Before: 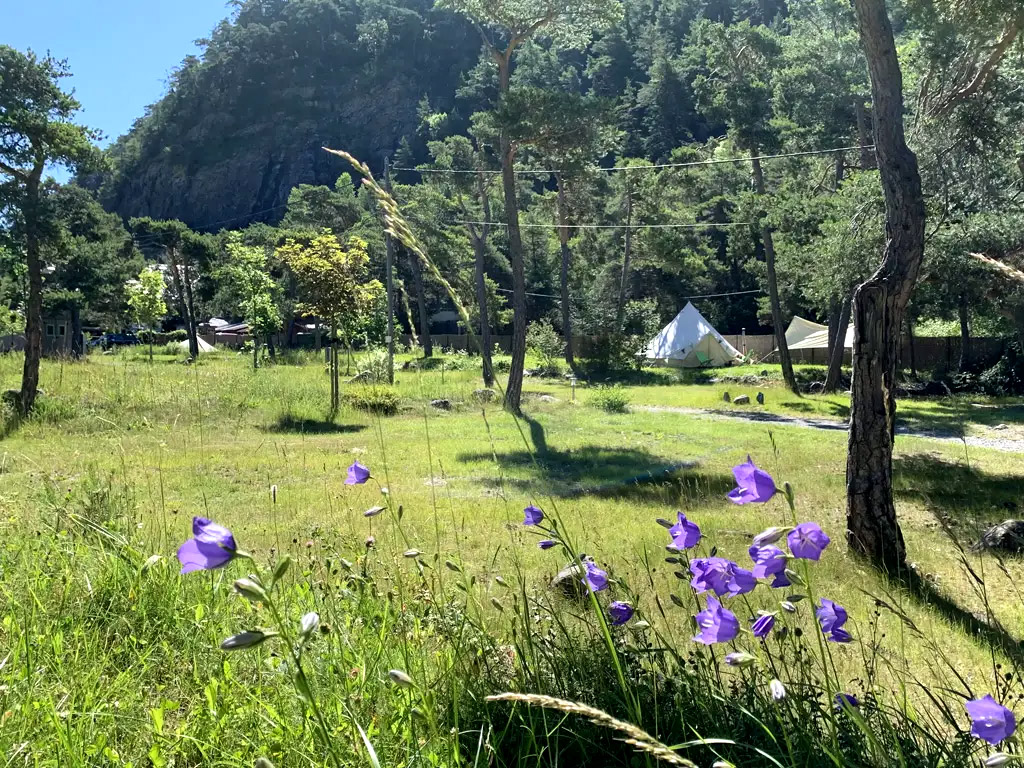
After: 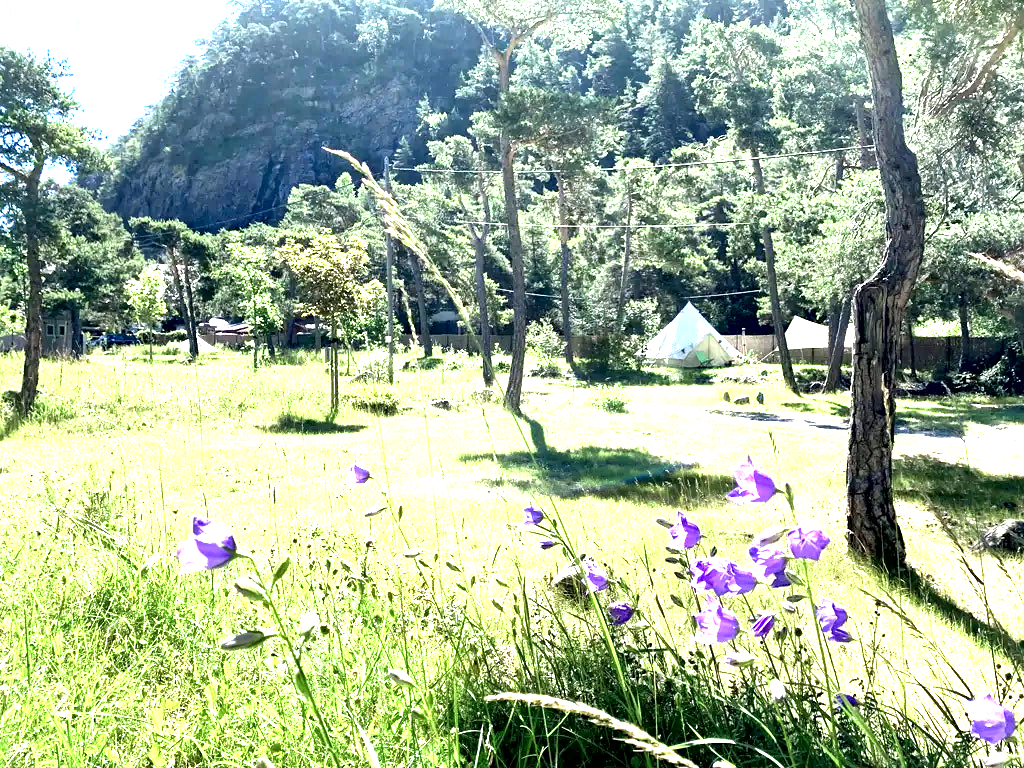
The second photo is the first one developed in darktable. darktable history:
exposure: black level correction 0.001, exposure 1.84 EV, compensate highlight preservation false
color zones: curves: ch1 [(0.113, 0.438) (0.75, 0.5)]; ch2 [(0.12, 0.526) (0.75, 0.5)]
local contrast: mode bilateral grid, contrast 100, coarseness 100, detail 165%, midtone range 0.2
